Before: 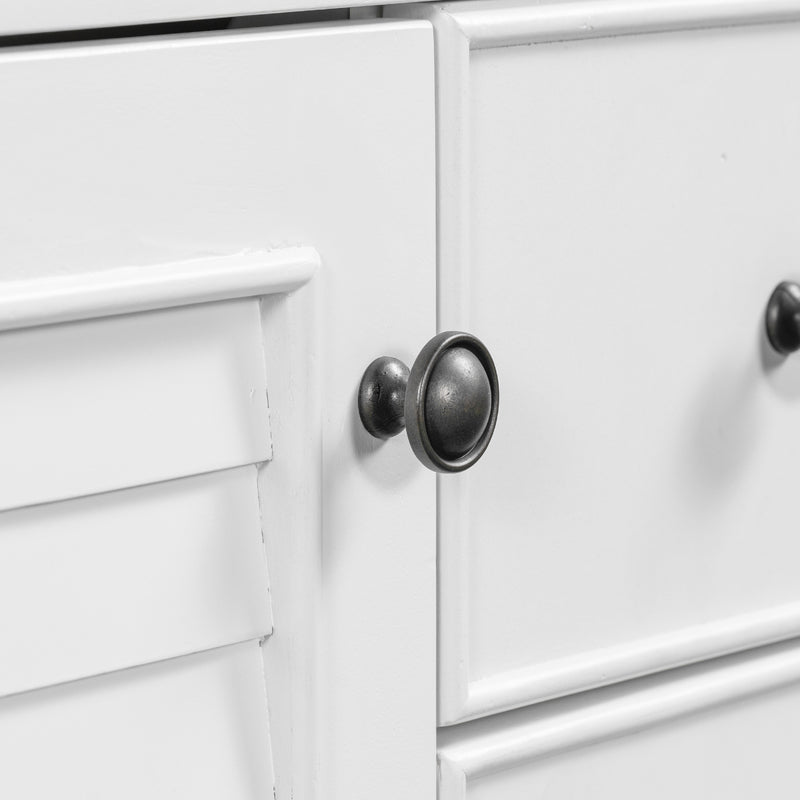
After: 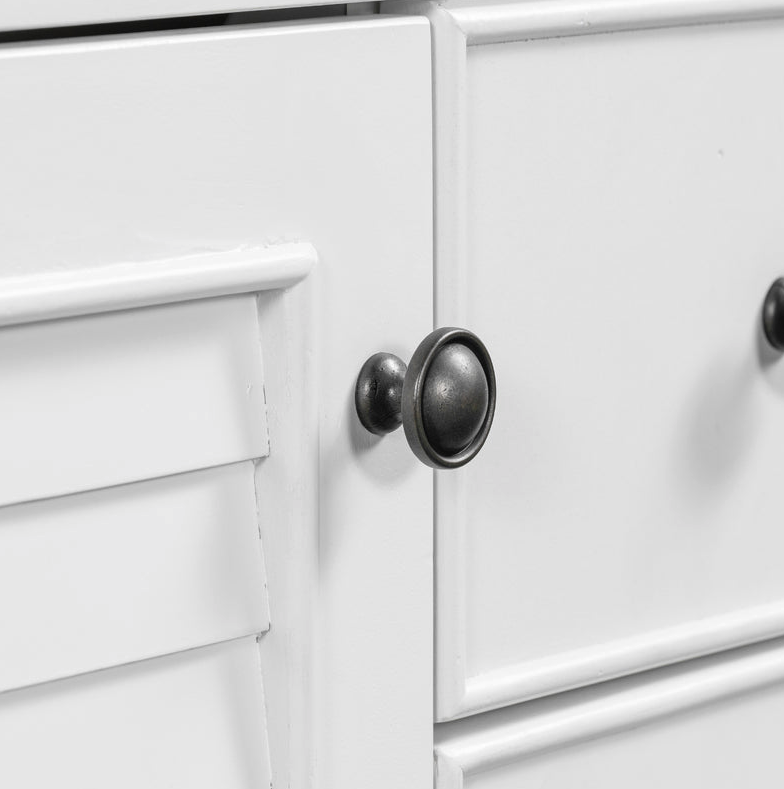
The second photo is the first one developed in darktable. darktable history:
contrast brightness saturation: contrast 0.029, brightness -0.045
crop: left 0.474%, top 0.543%, right 0.136%, bottom 0.762%
